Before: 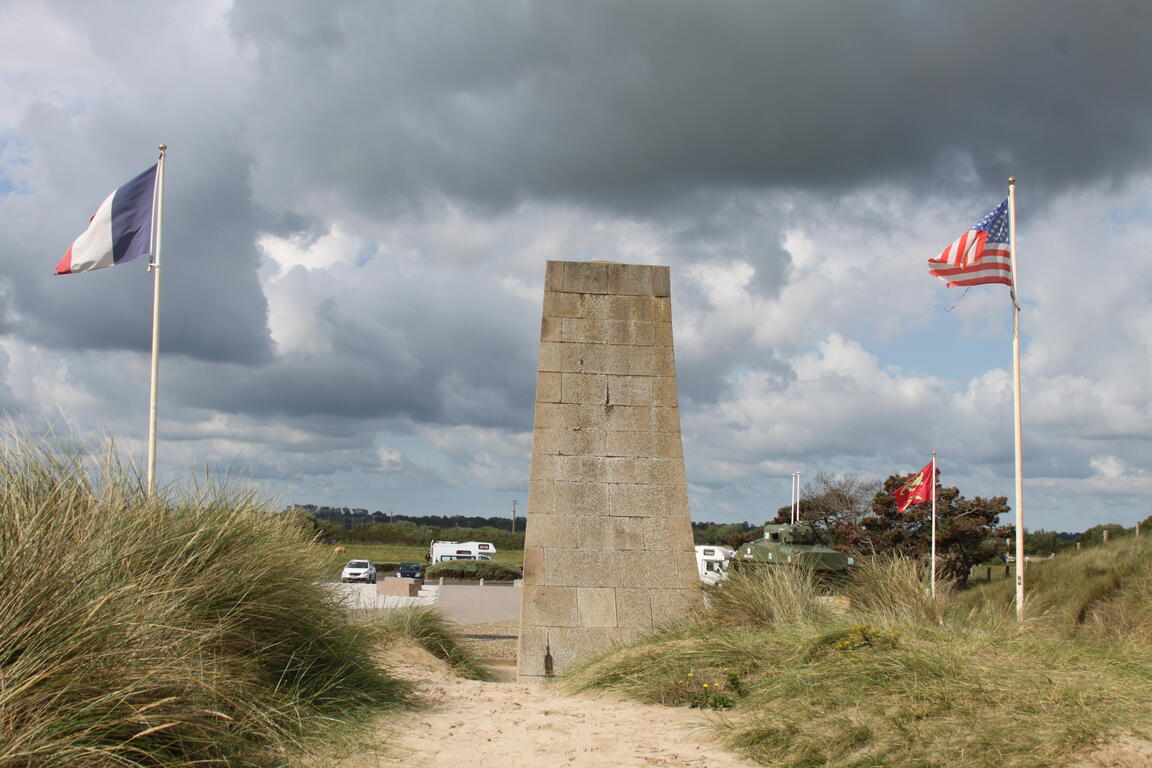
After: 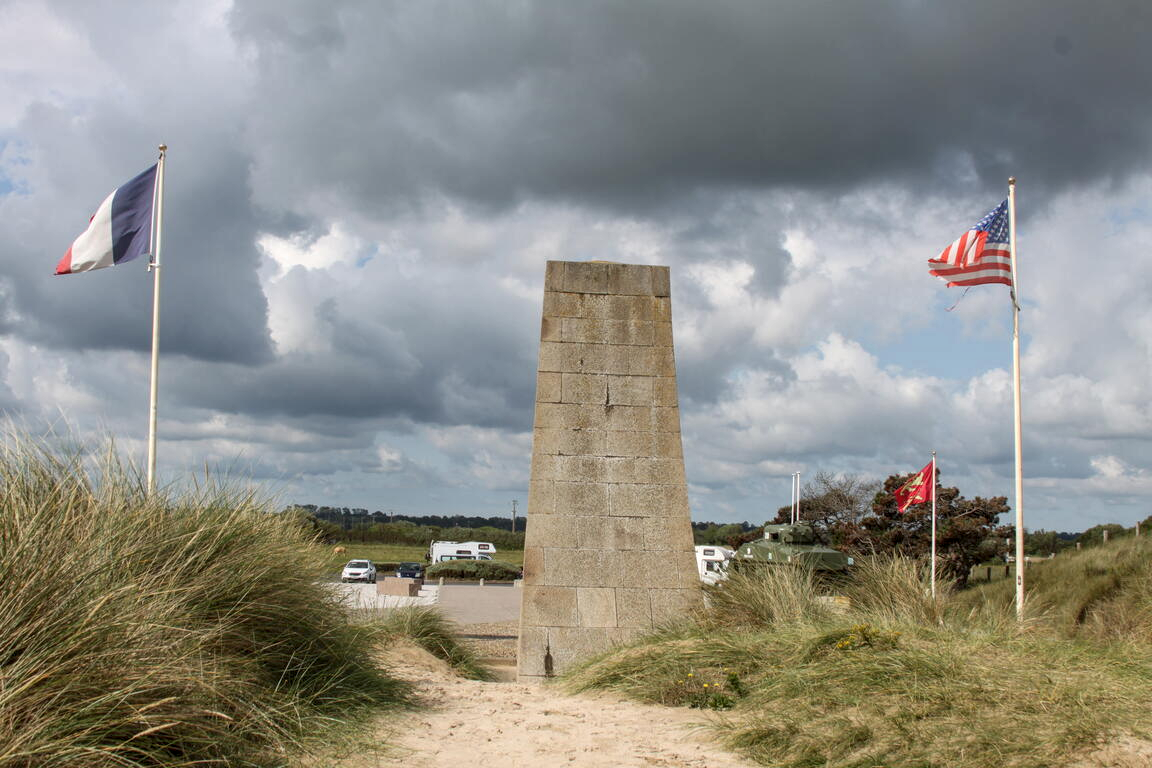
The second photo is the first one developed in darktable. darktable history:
local contrast: on, module defaults
exposure: exposure -0.01 EV, compensate highlight preservation false
